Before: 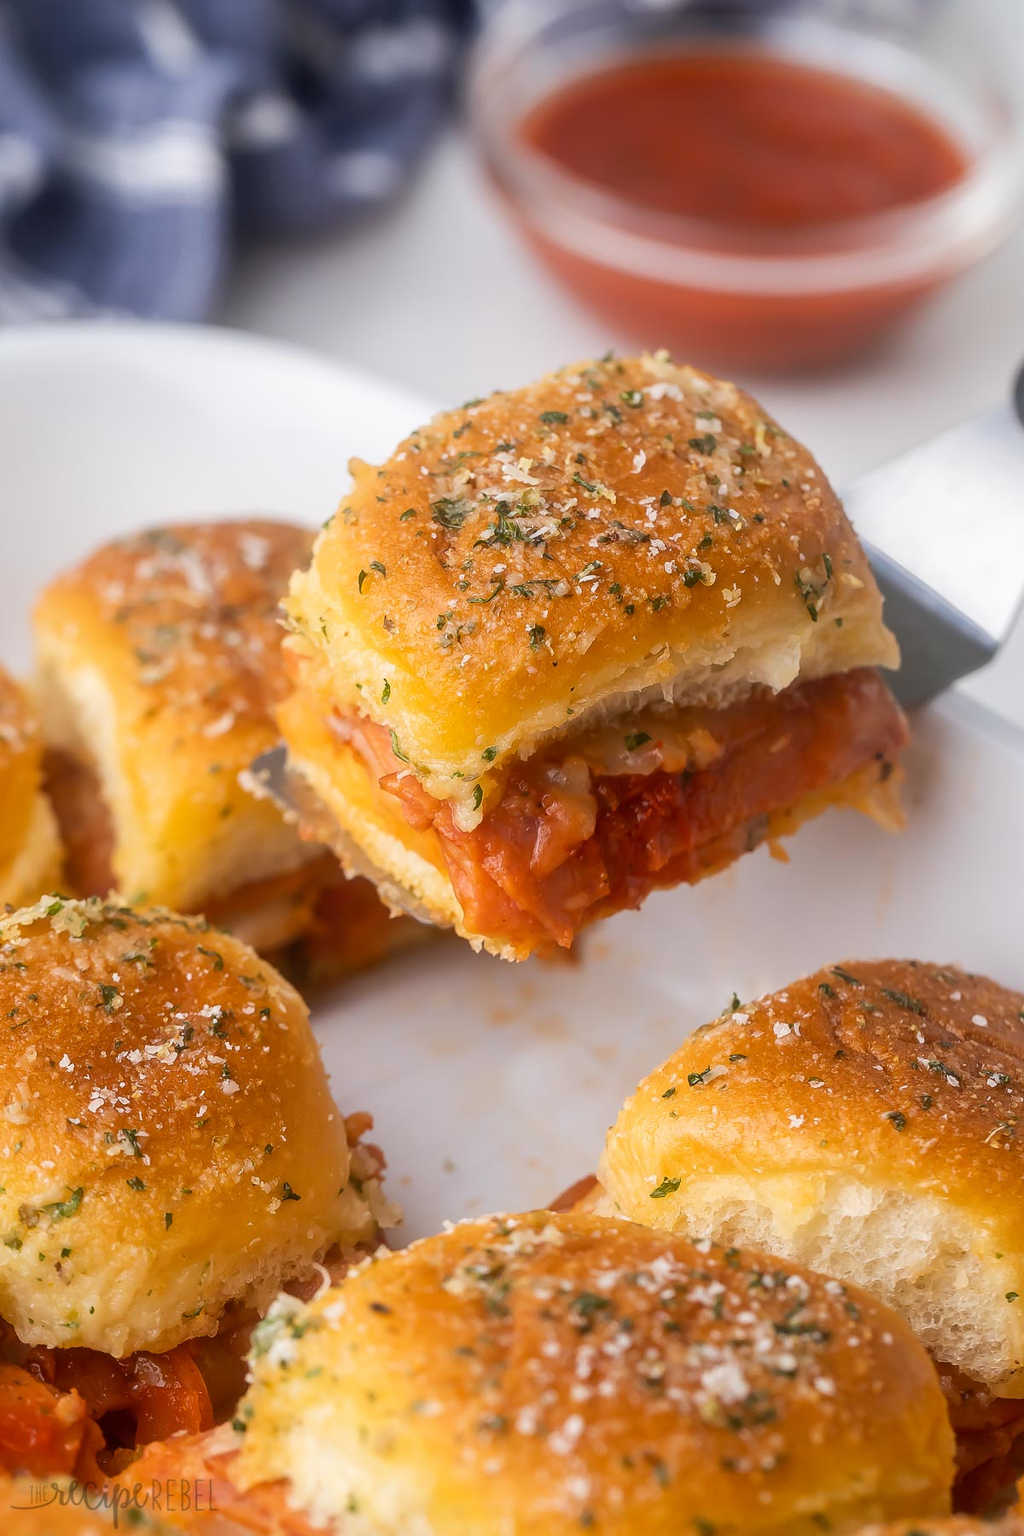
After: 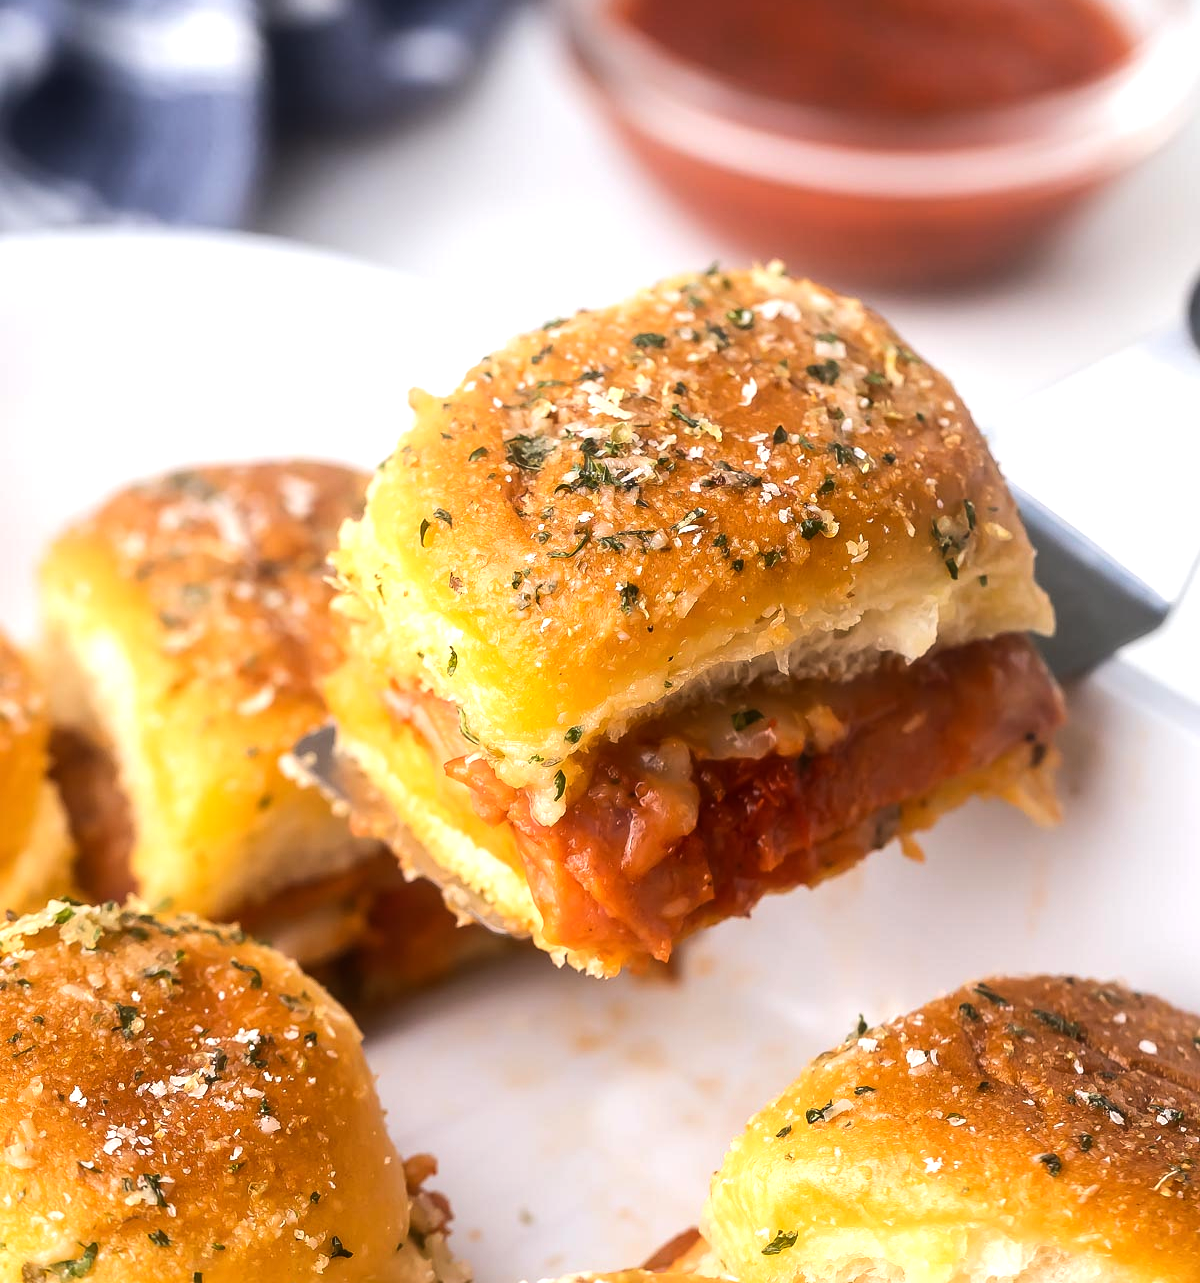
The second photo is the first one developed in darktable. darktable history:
tone equalizer: -8 EV -0.777 EV, -7 EV -0.708 EV, -6 EV -0.591 EV, -5 EV -0.388 EV, -3 EV 0.39 EV, -2 EV 0.6 EV, -1 EV 0.698 EV, +0 EV 0.775 EV, edges refinement/feathering 500, mask exposure compensation -1.57 EV, preserve details no
crop and rotate: top 8.325%, bottom 20.364%
